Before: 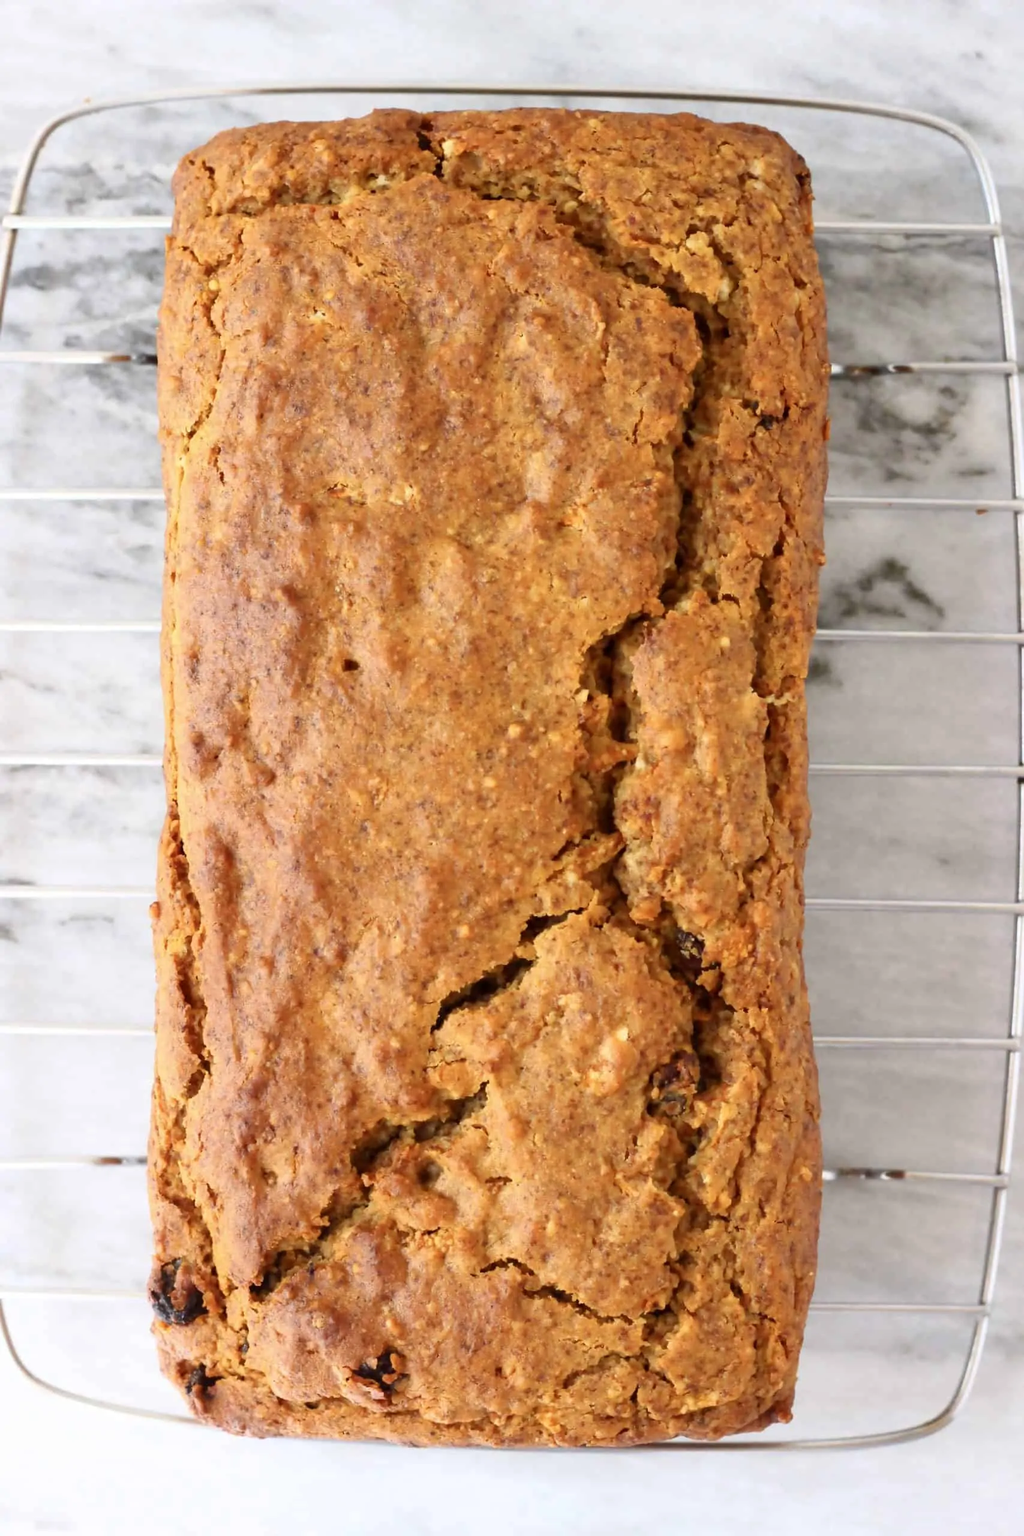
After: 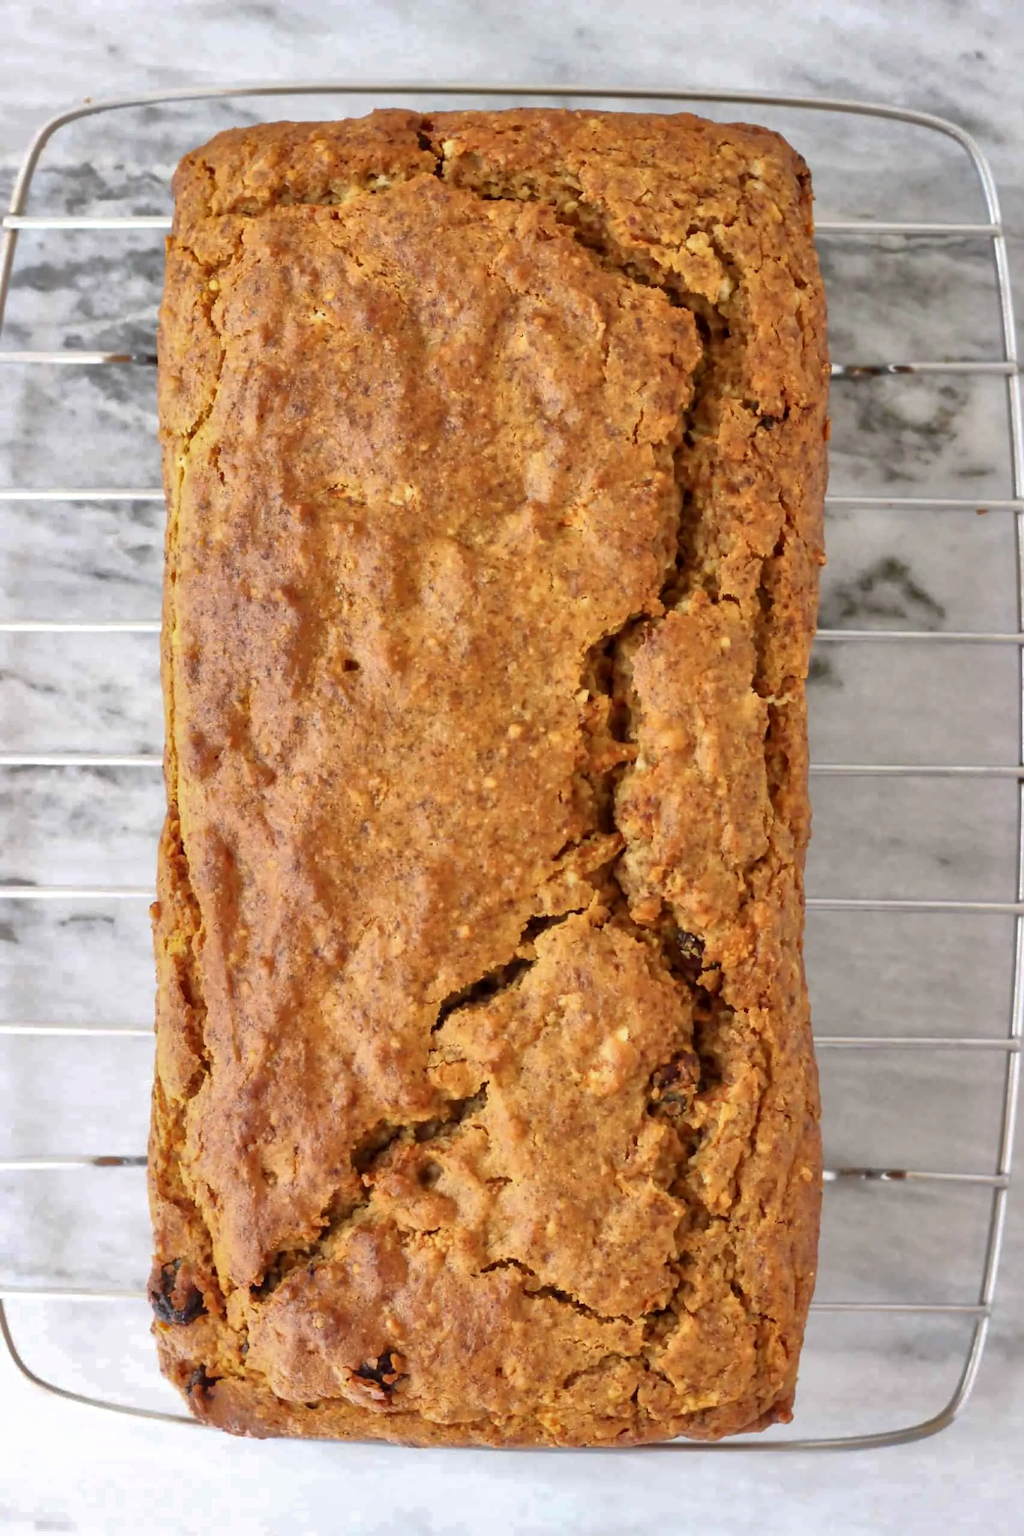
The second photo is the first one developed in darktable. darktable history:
local contrast: highlights 100%, shadows 100%, detail 120%, midtone range 0.2
shadows and highlights: shadows 40, highlights -60
